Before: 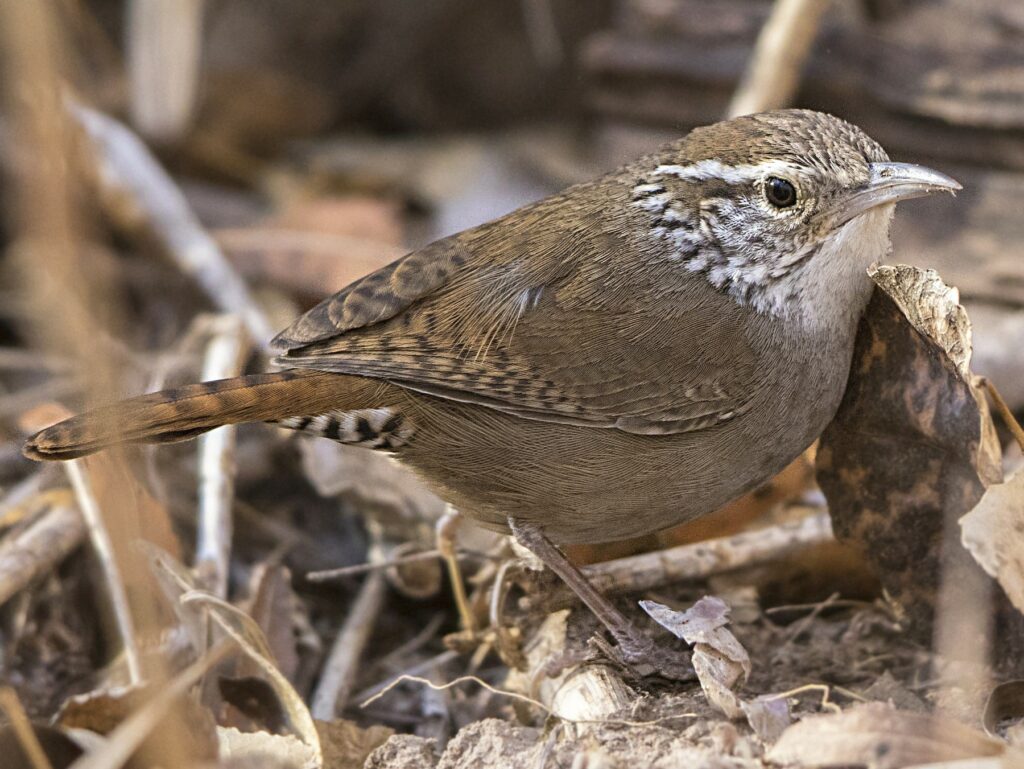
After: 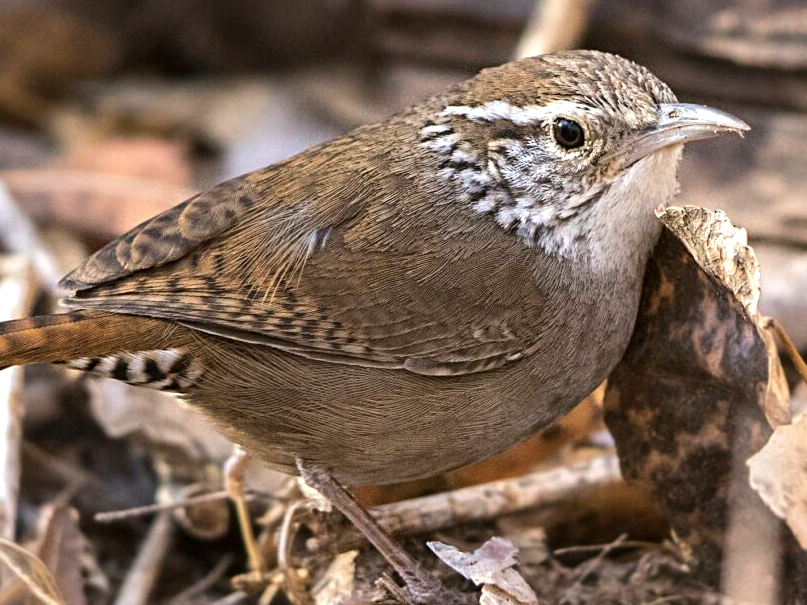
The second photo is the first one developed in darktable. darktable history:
crop and rotate: left 20.74%, top 7.912%, right 0.375%, bottom 13.378%
local contrast: mode bilateral grid, contrast 10, coarseness 25, detail 115%, midtone range 0.2
tone equalizer: -8 EV -0.417 EV, -7 EV -0.389 EV, -6 EV -0.333 EV, -5 EV -0.222 EV, -3 EV 0.222 EV, -2 EV 0.333 EV, -1 EV 0.389 EV, +0 EV 0.417 EV, edges refinement/feathering 500, mask exposure compensation -1.25 EV, preserve details no
